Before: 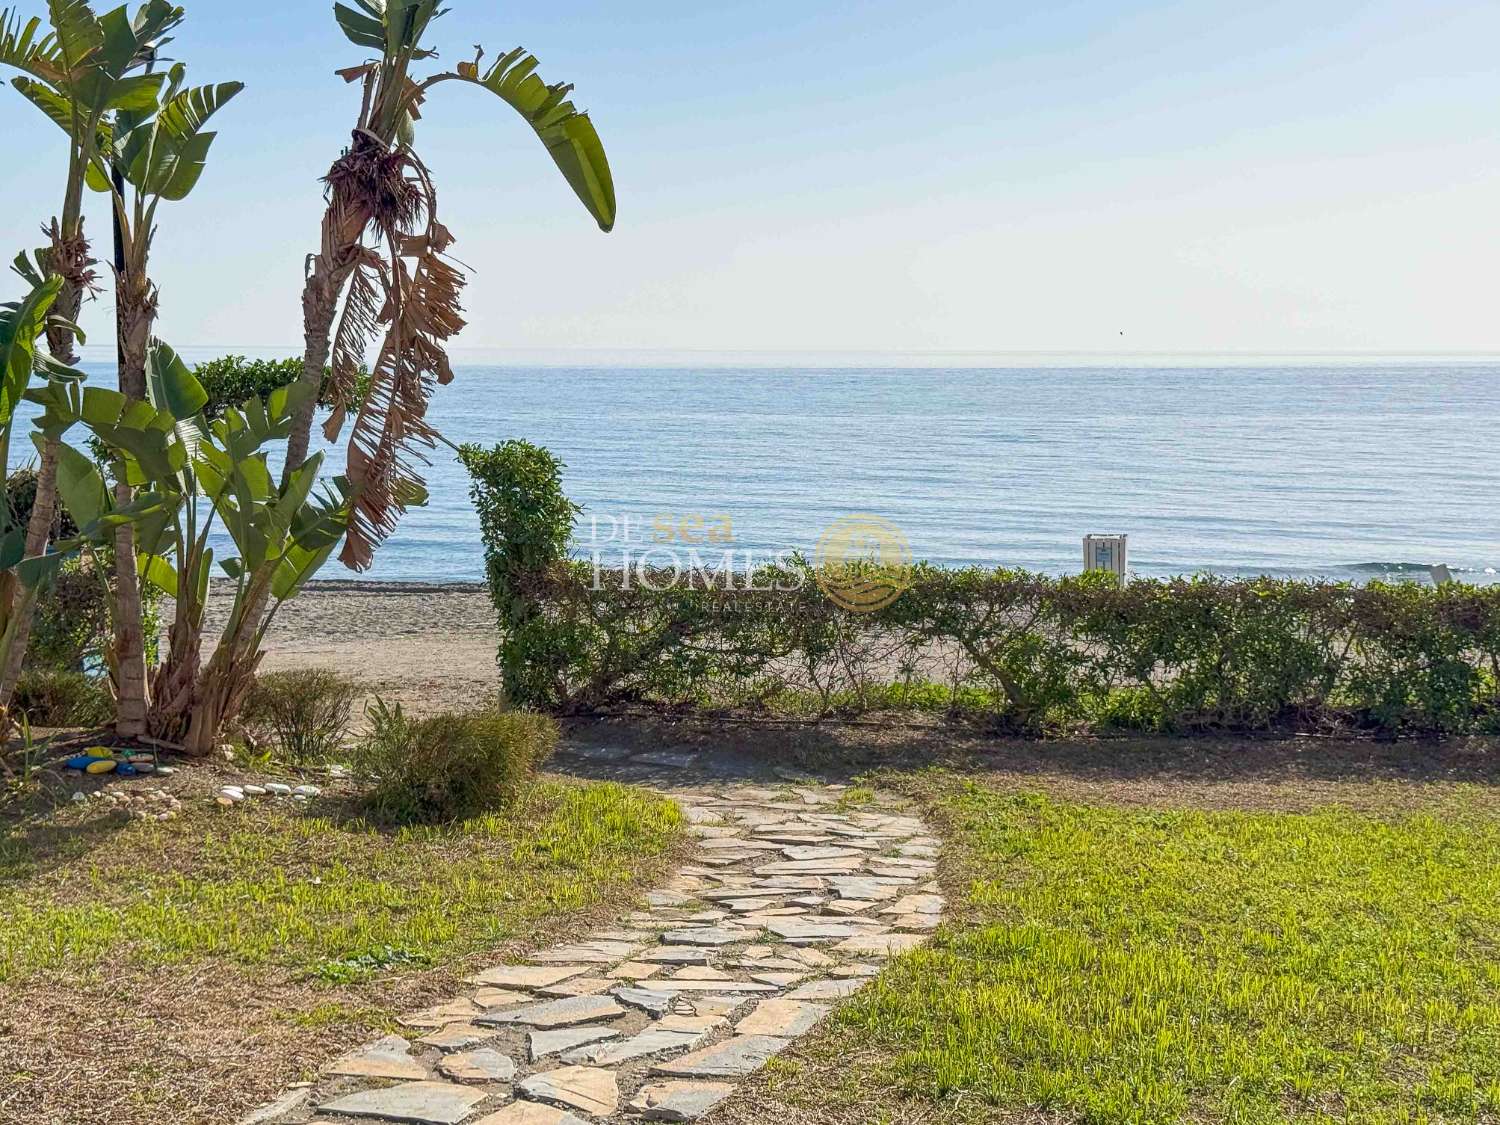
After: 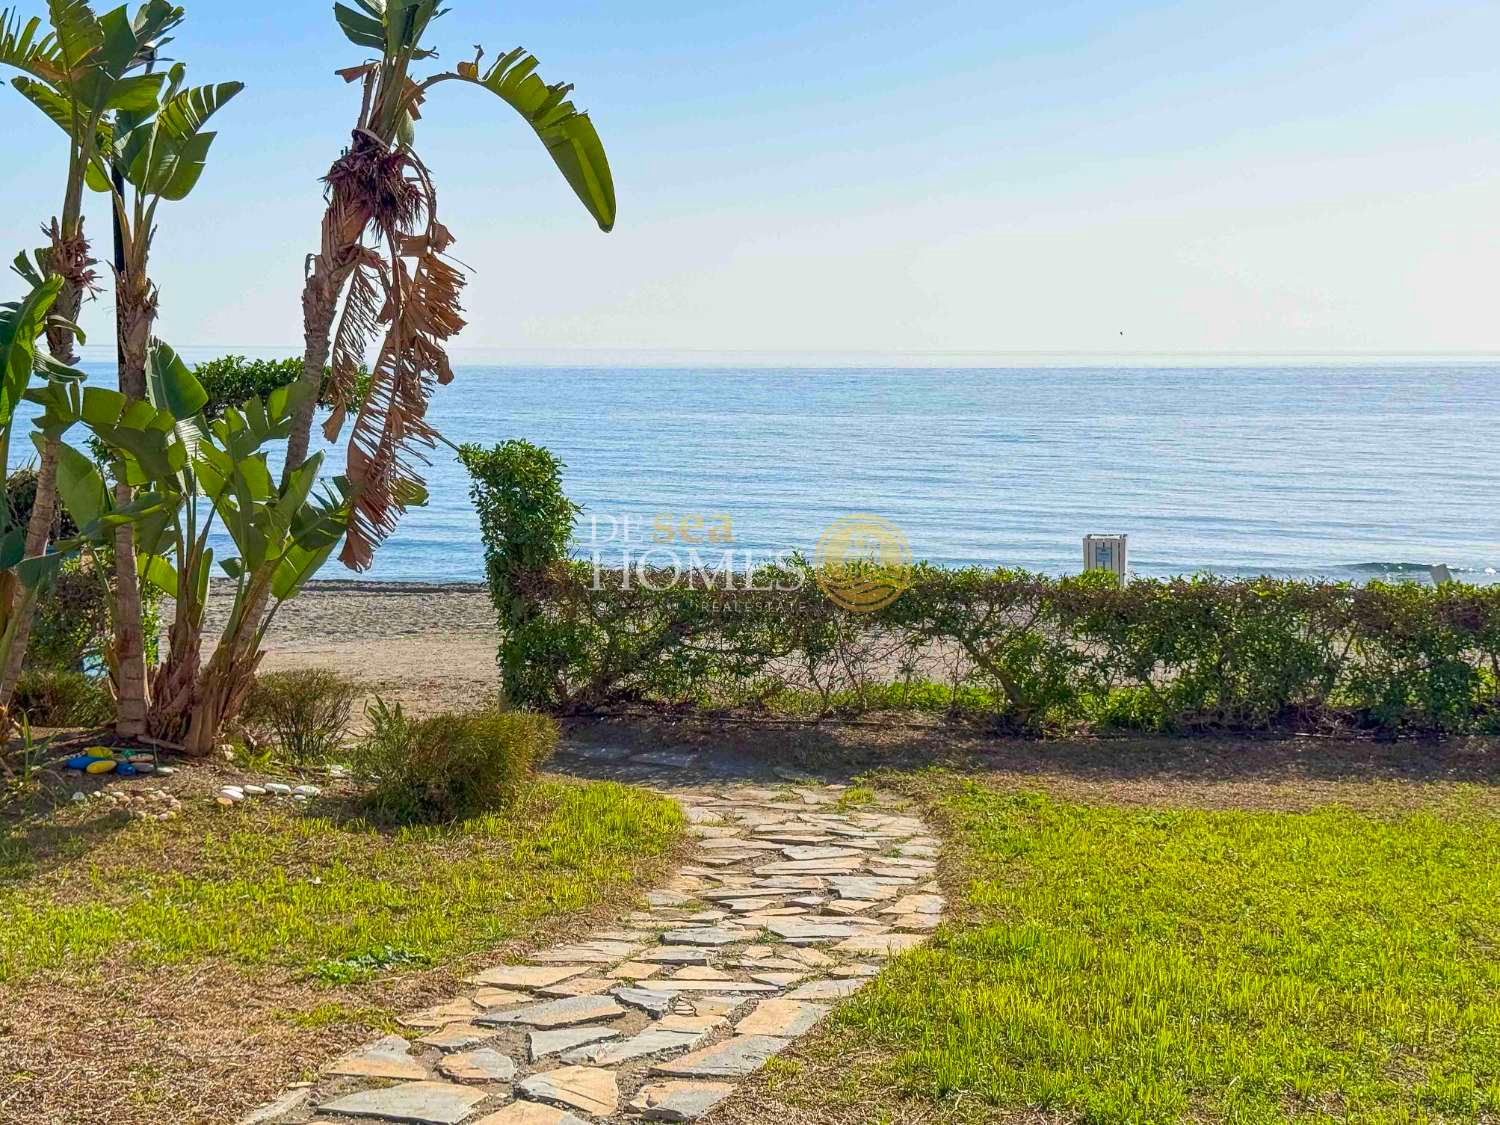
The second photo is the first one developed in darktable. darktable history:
color correction: saturation 1.34
